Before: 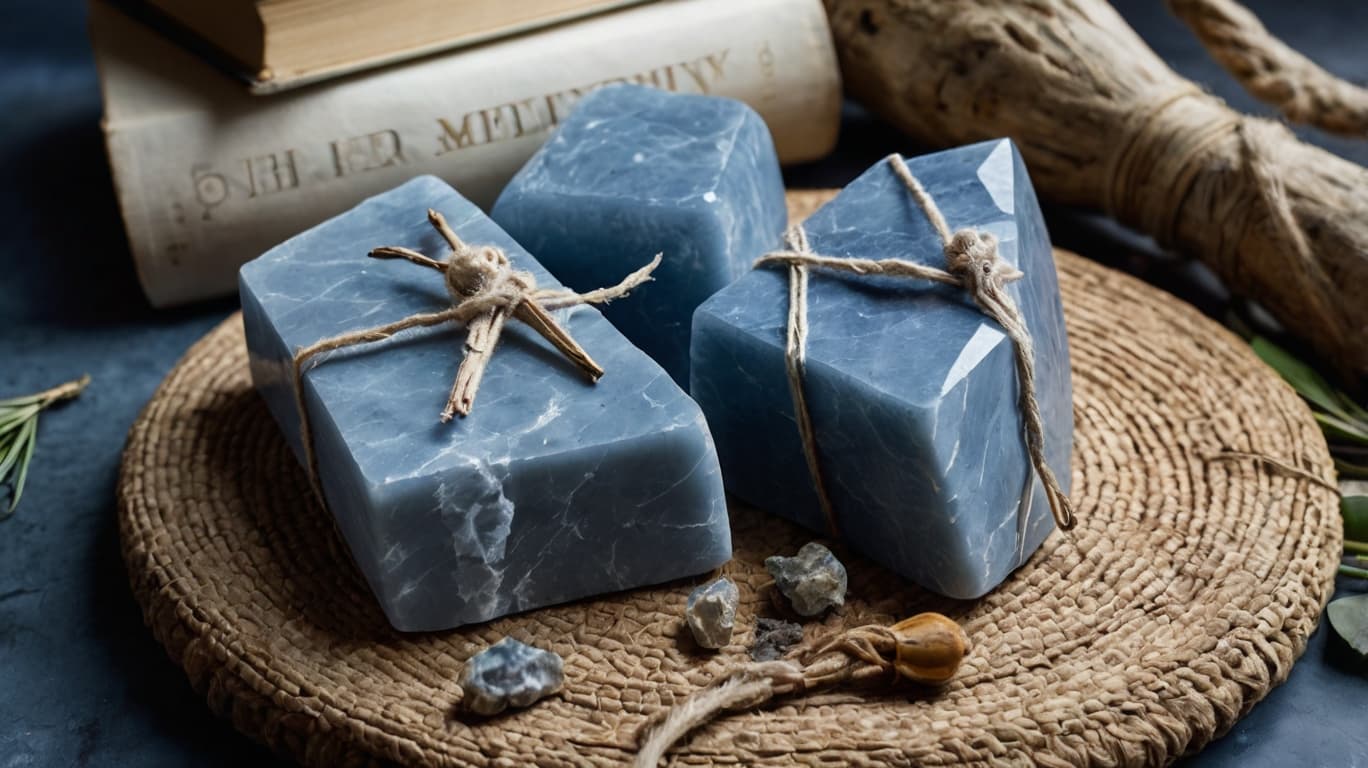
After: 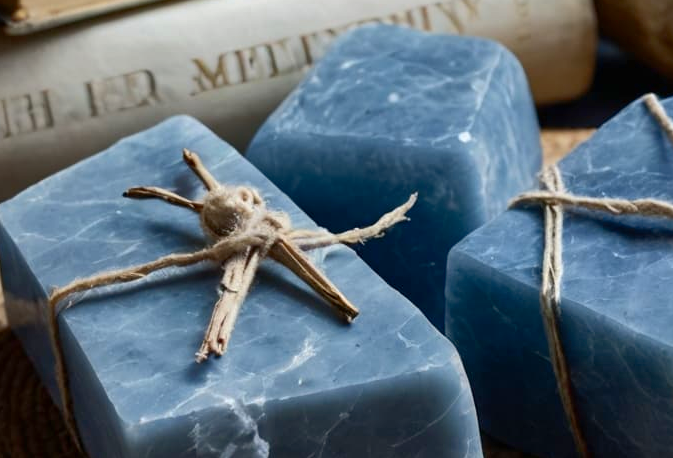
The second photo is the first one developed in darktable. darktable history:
shadows and highlights: on, module defaults
crop: left 17.96%, top 7.888%, right 32.836%, bottom 32.433%
contrast brightness saturation: contrast 0.148, brightness -0.013, saturation 0.096
